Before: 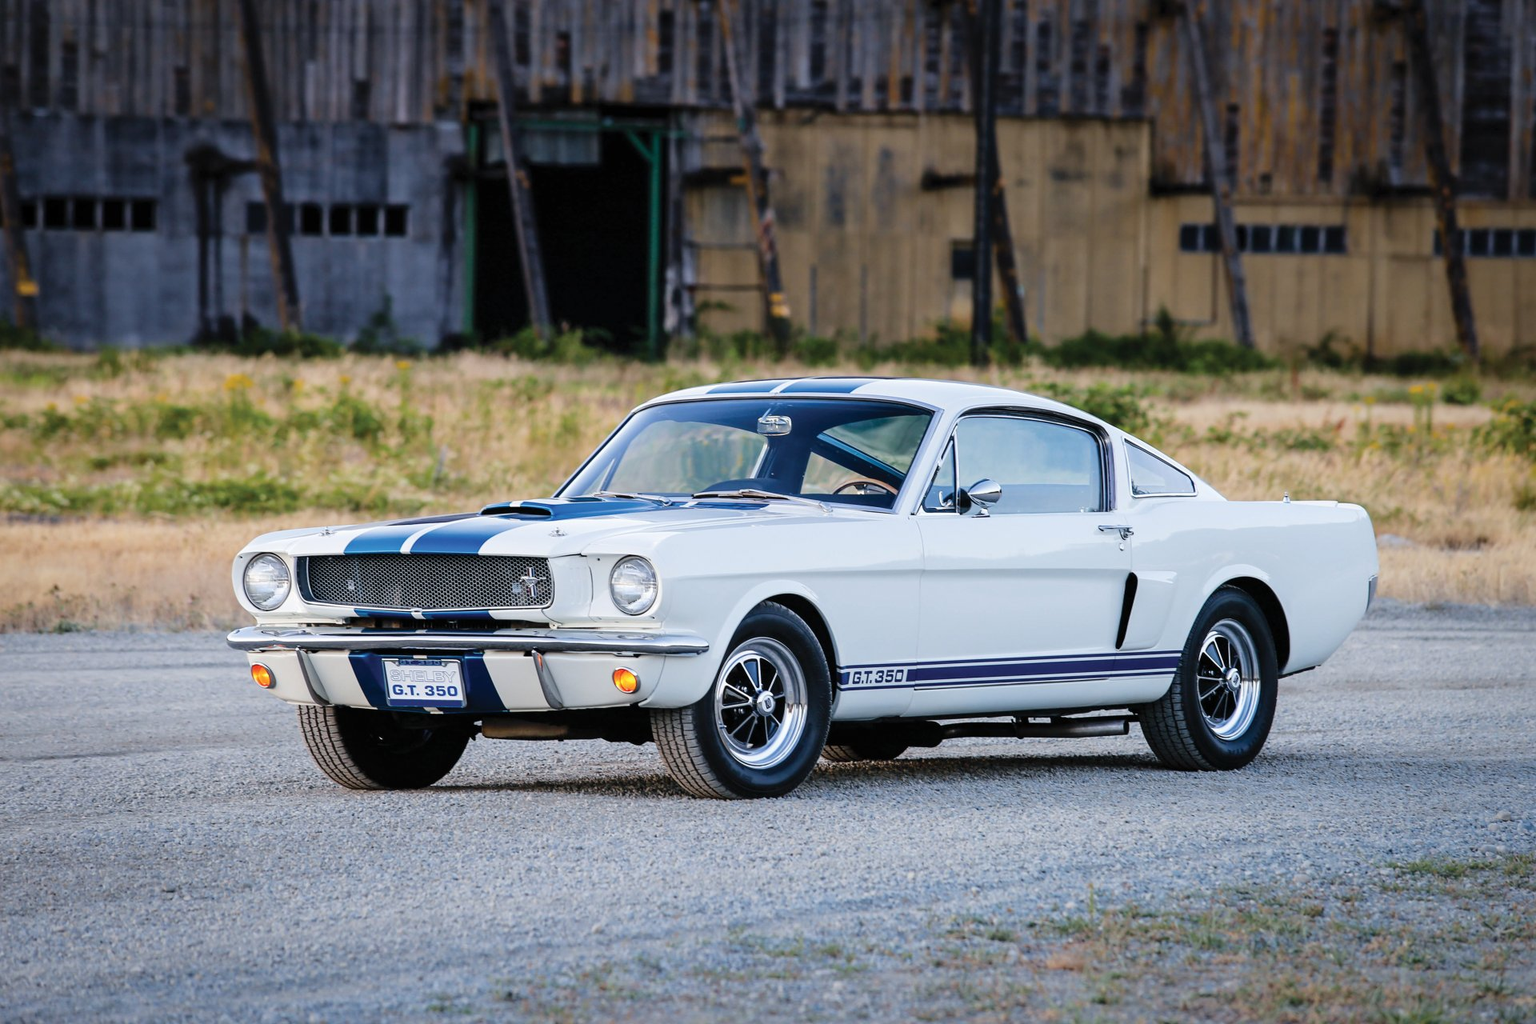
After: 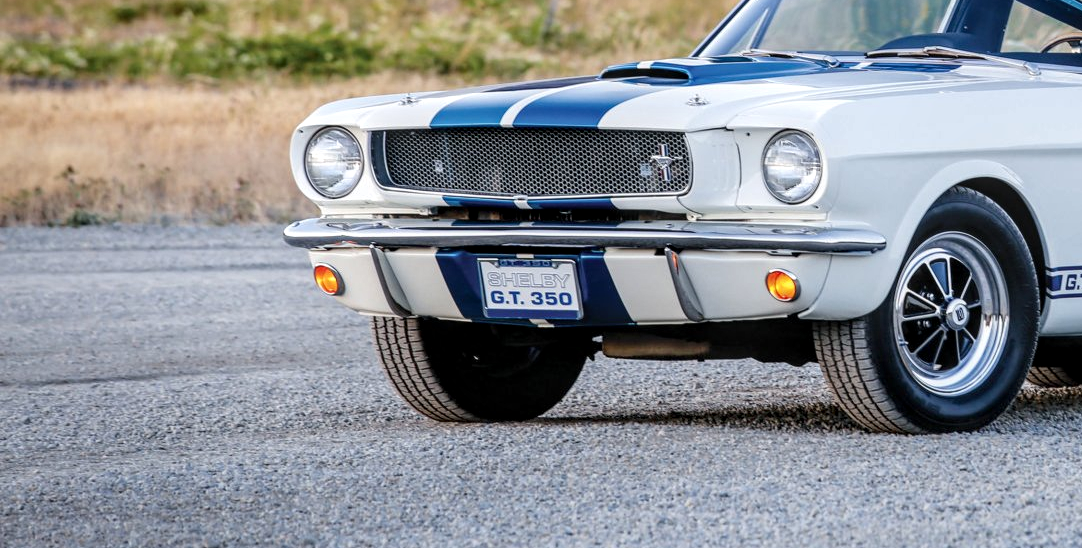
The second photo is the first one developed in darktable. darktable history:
local contrast: highlights 62%, detail 143%, midtone range 0.433
crop: top 44.17%, right 43.642%, bottom 12.992%
